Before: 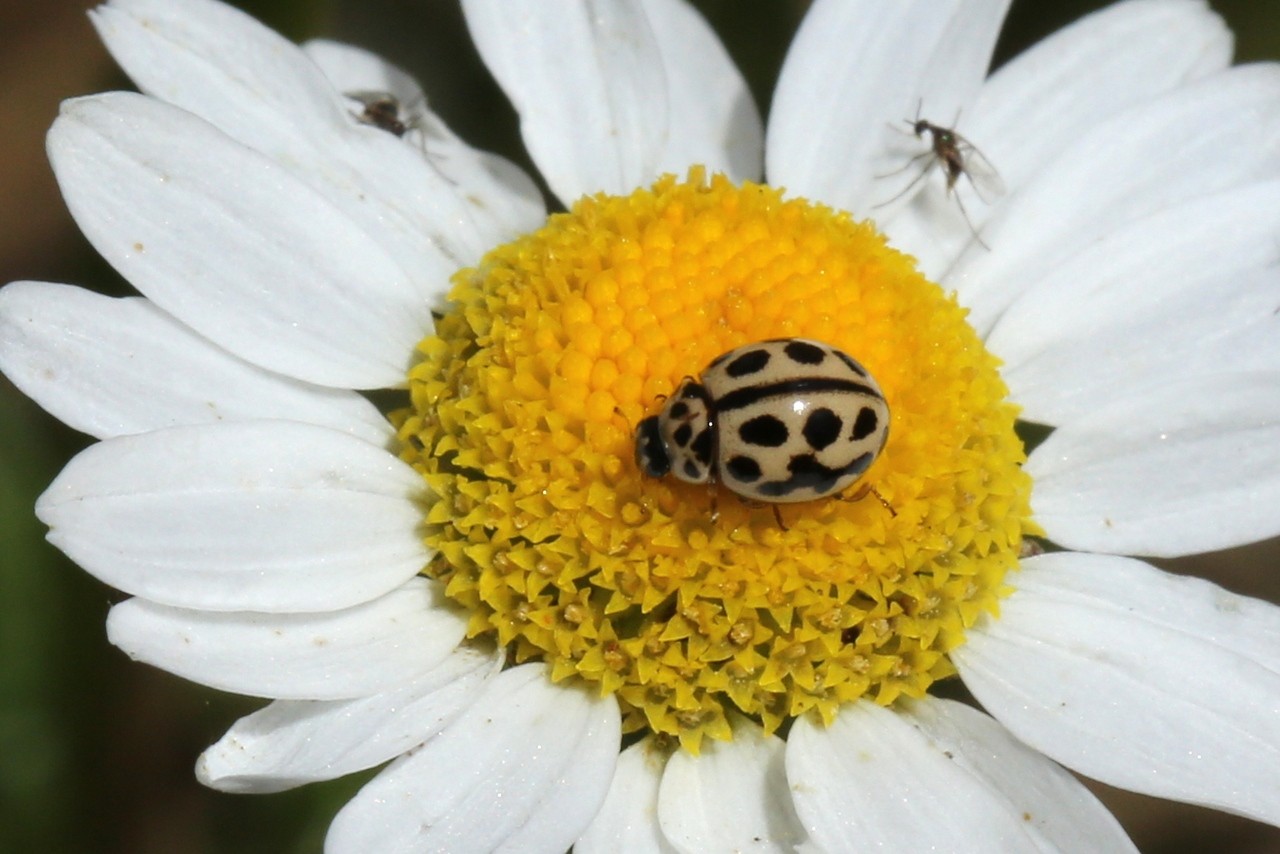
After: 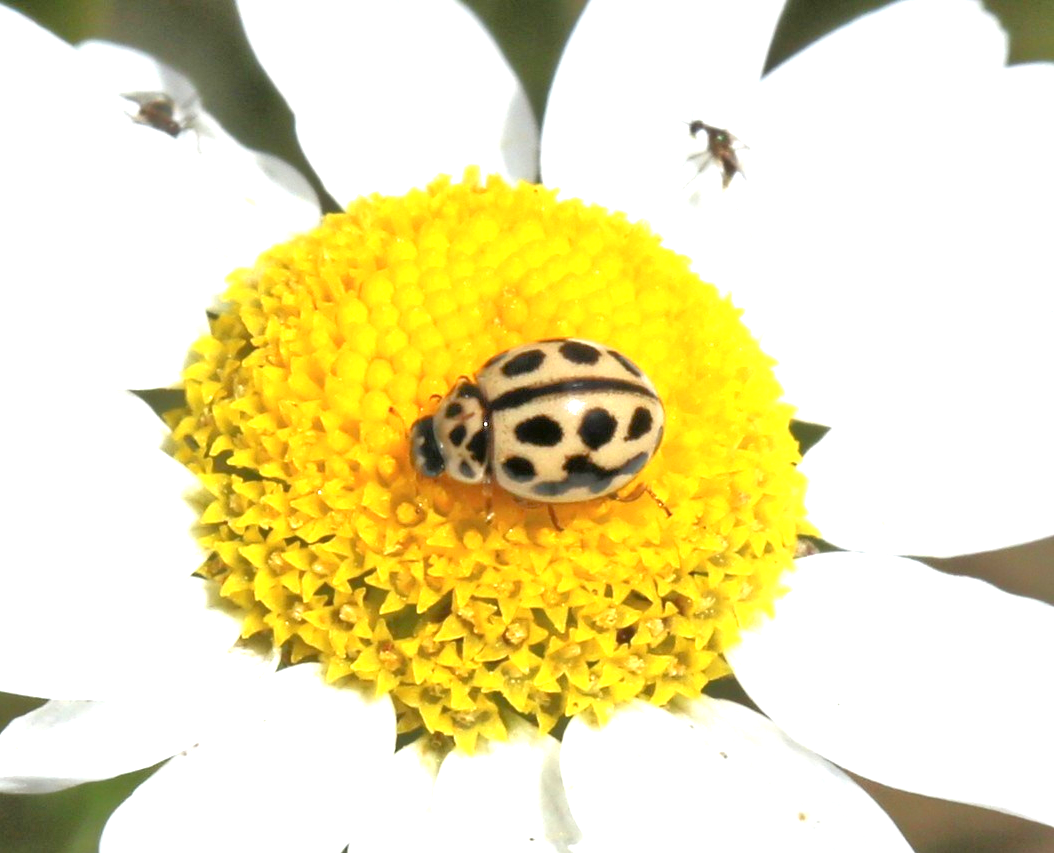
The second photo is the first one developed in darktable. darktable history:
tone equalizer: -7 EV 0.15 EV, -6 EV 0.6 EV, -5 EV 1.15 EV, -4 EV 1.33 EV, -3 EV 1.15 EV, -2 EV 0.6 EV, -1 EV 0.15 EV, mask exposure compensation -0.5 EV
crop: left 17.582%, bottom 0.031%
exposure: exposure 1.25 EV, compensate exposure bias true, compensate highlight preservation false
